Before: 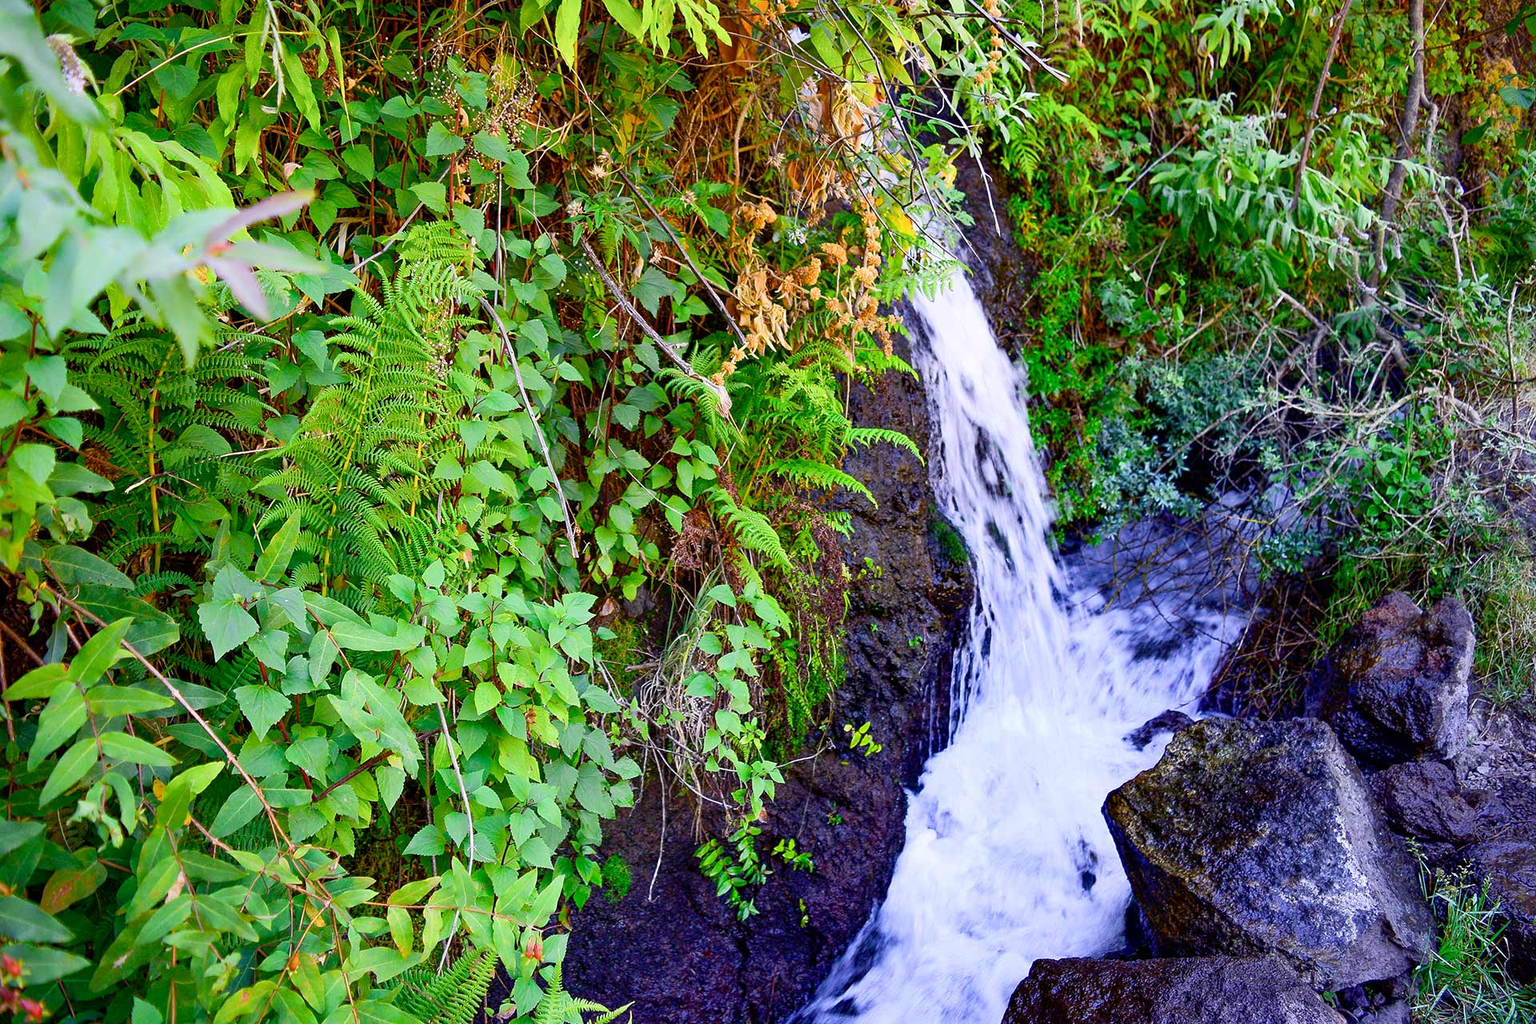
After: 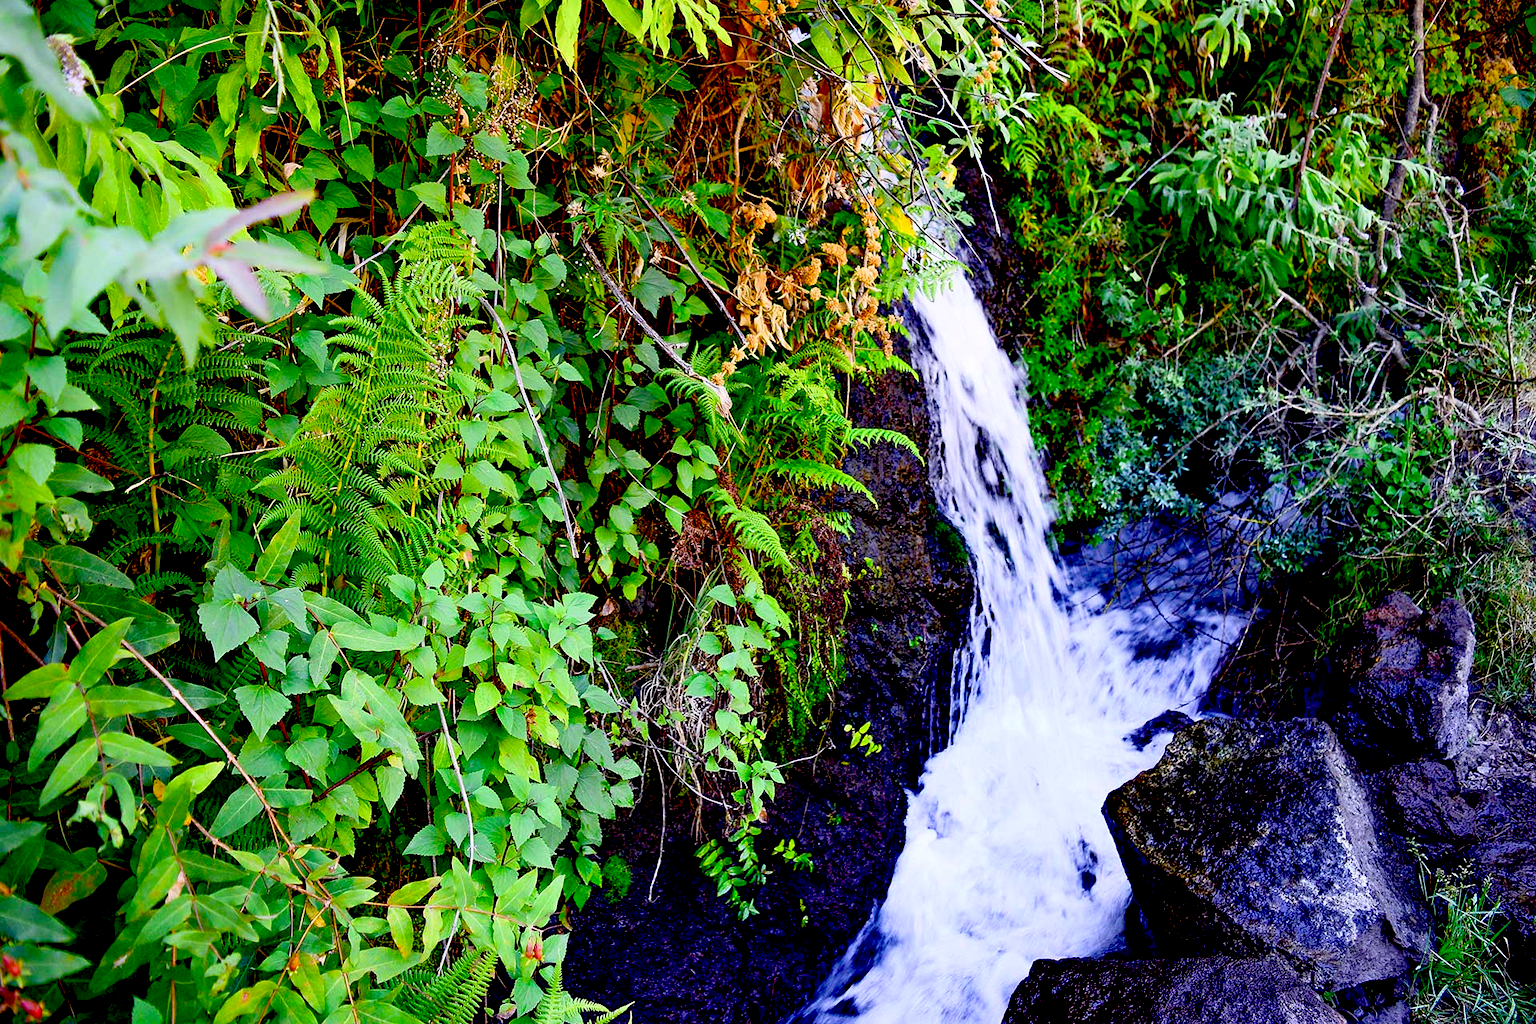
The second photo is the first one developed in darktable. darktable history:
exposure: black level correction 0.047, exposure 0.013 EV, compensate highlight preservation false
shadows and highlights: shadows 0, highlights 40
